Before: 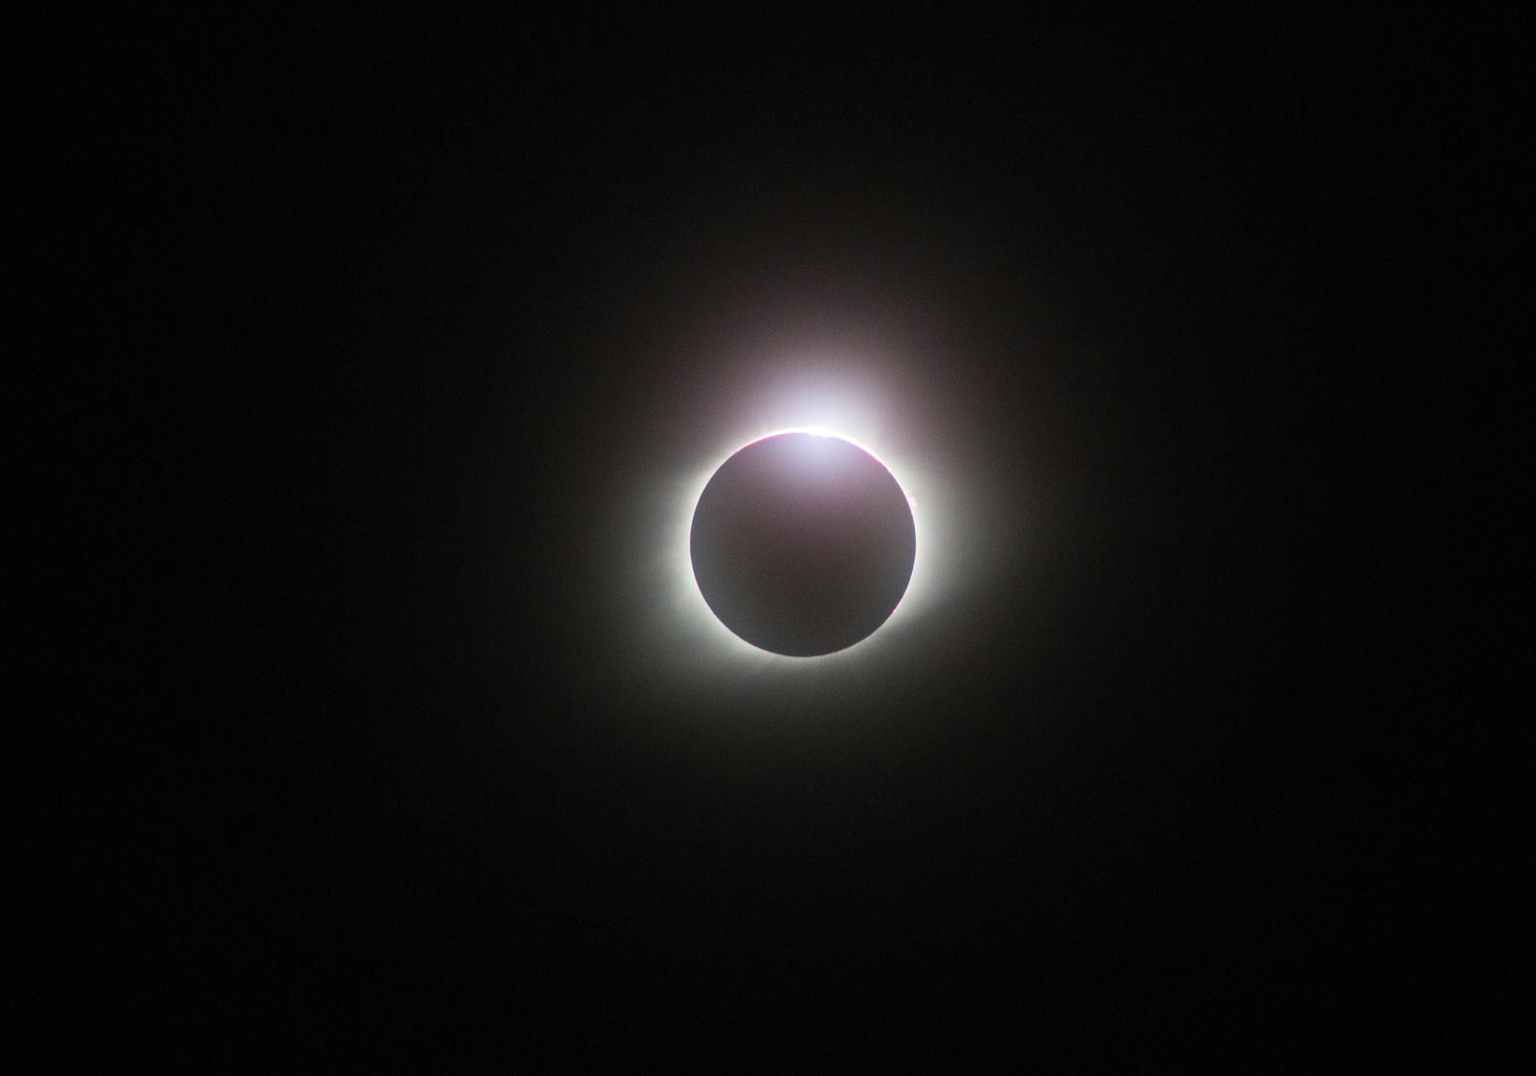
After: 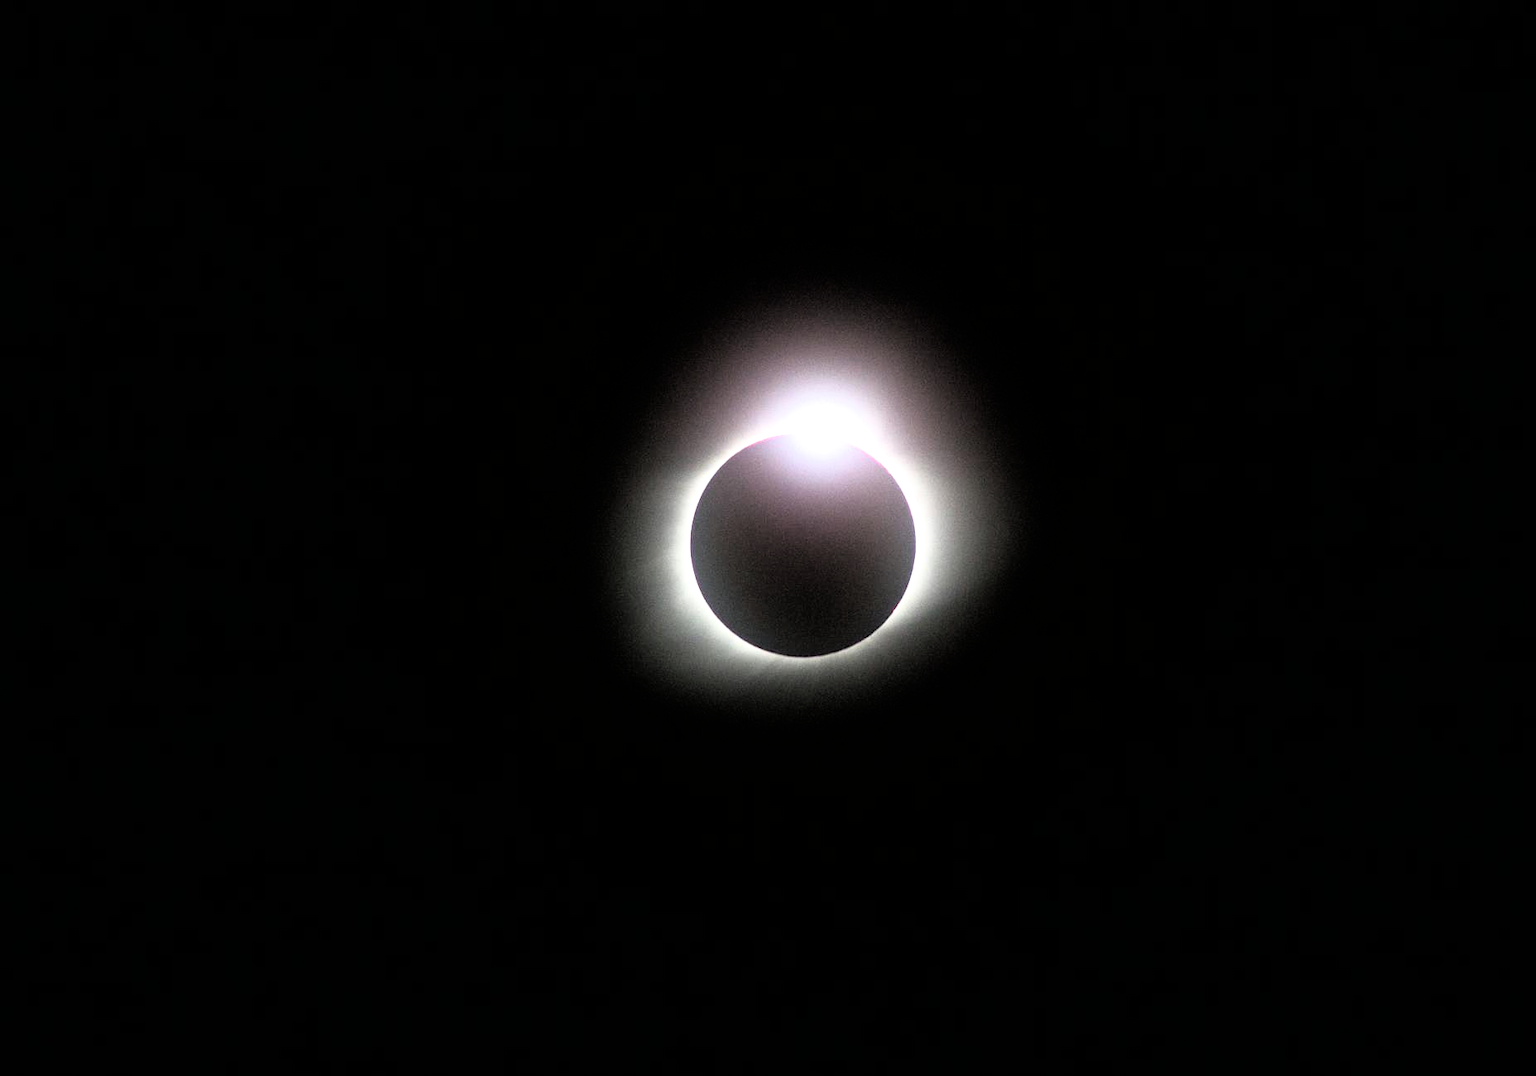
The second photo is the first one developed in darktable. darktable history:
filmic rgb: black relative exposure -3.63 EV, white relative exposure 2.16 EV, hardness 3.62
exposure: exposure 0.367 EV, compensate highlight preservation false
rotate and perspective: automatic cropping off
